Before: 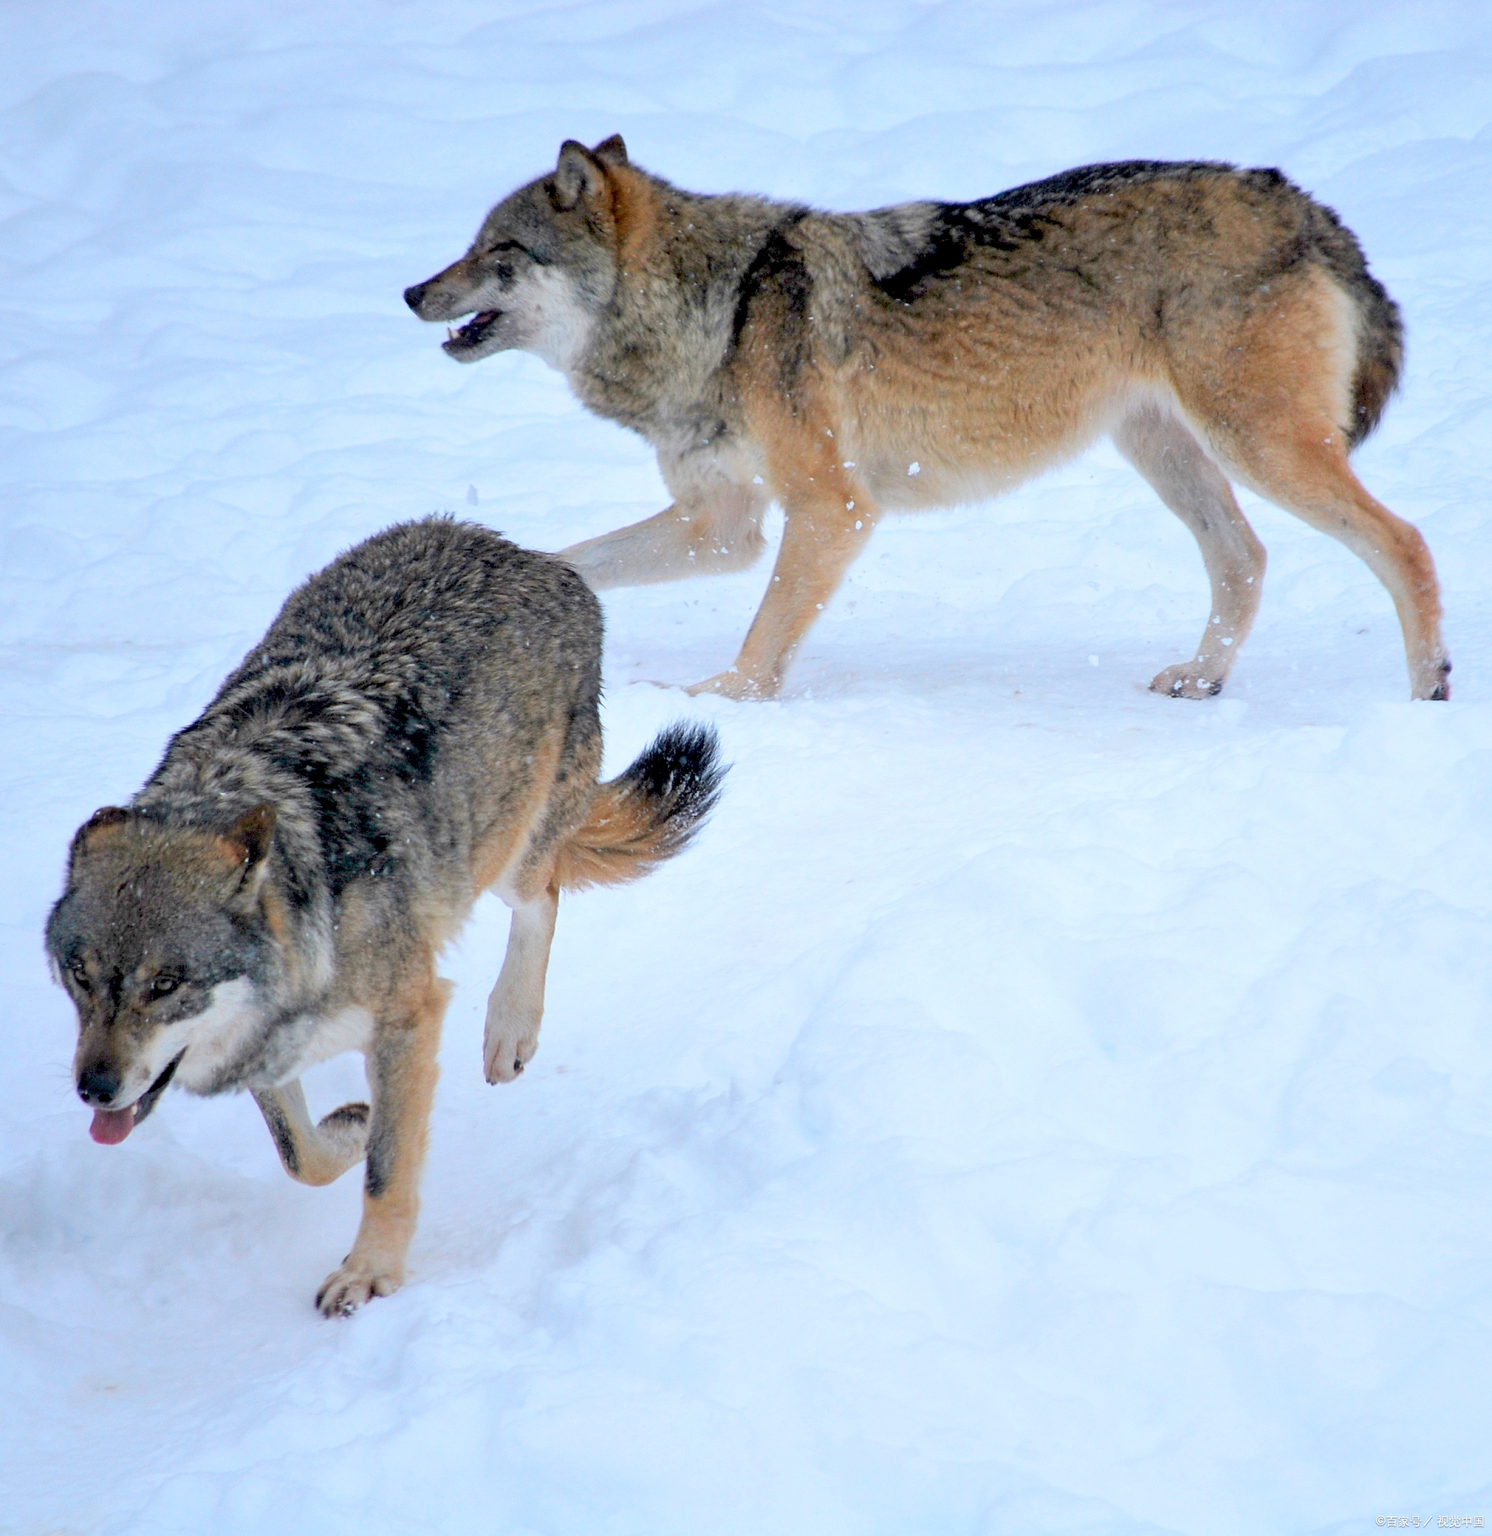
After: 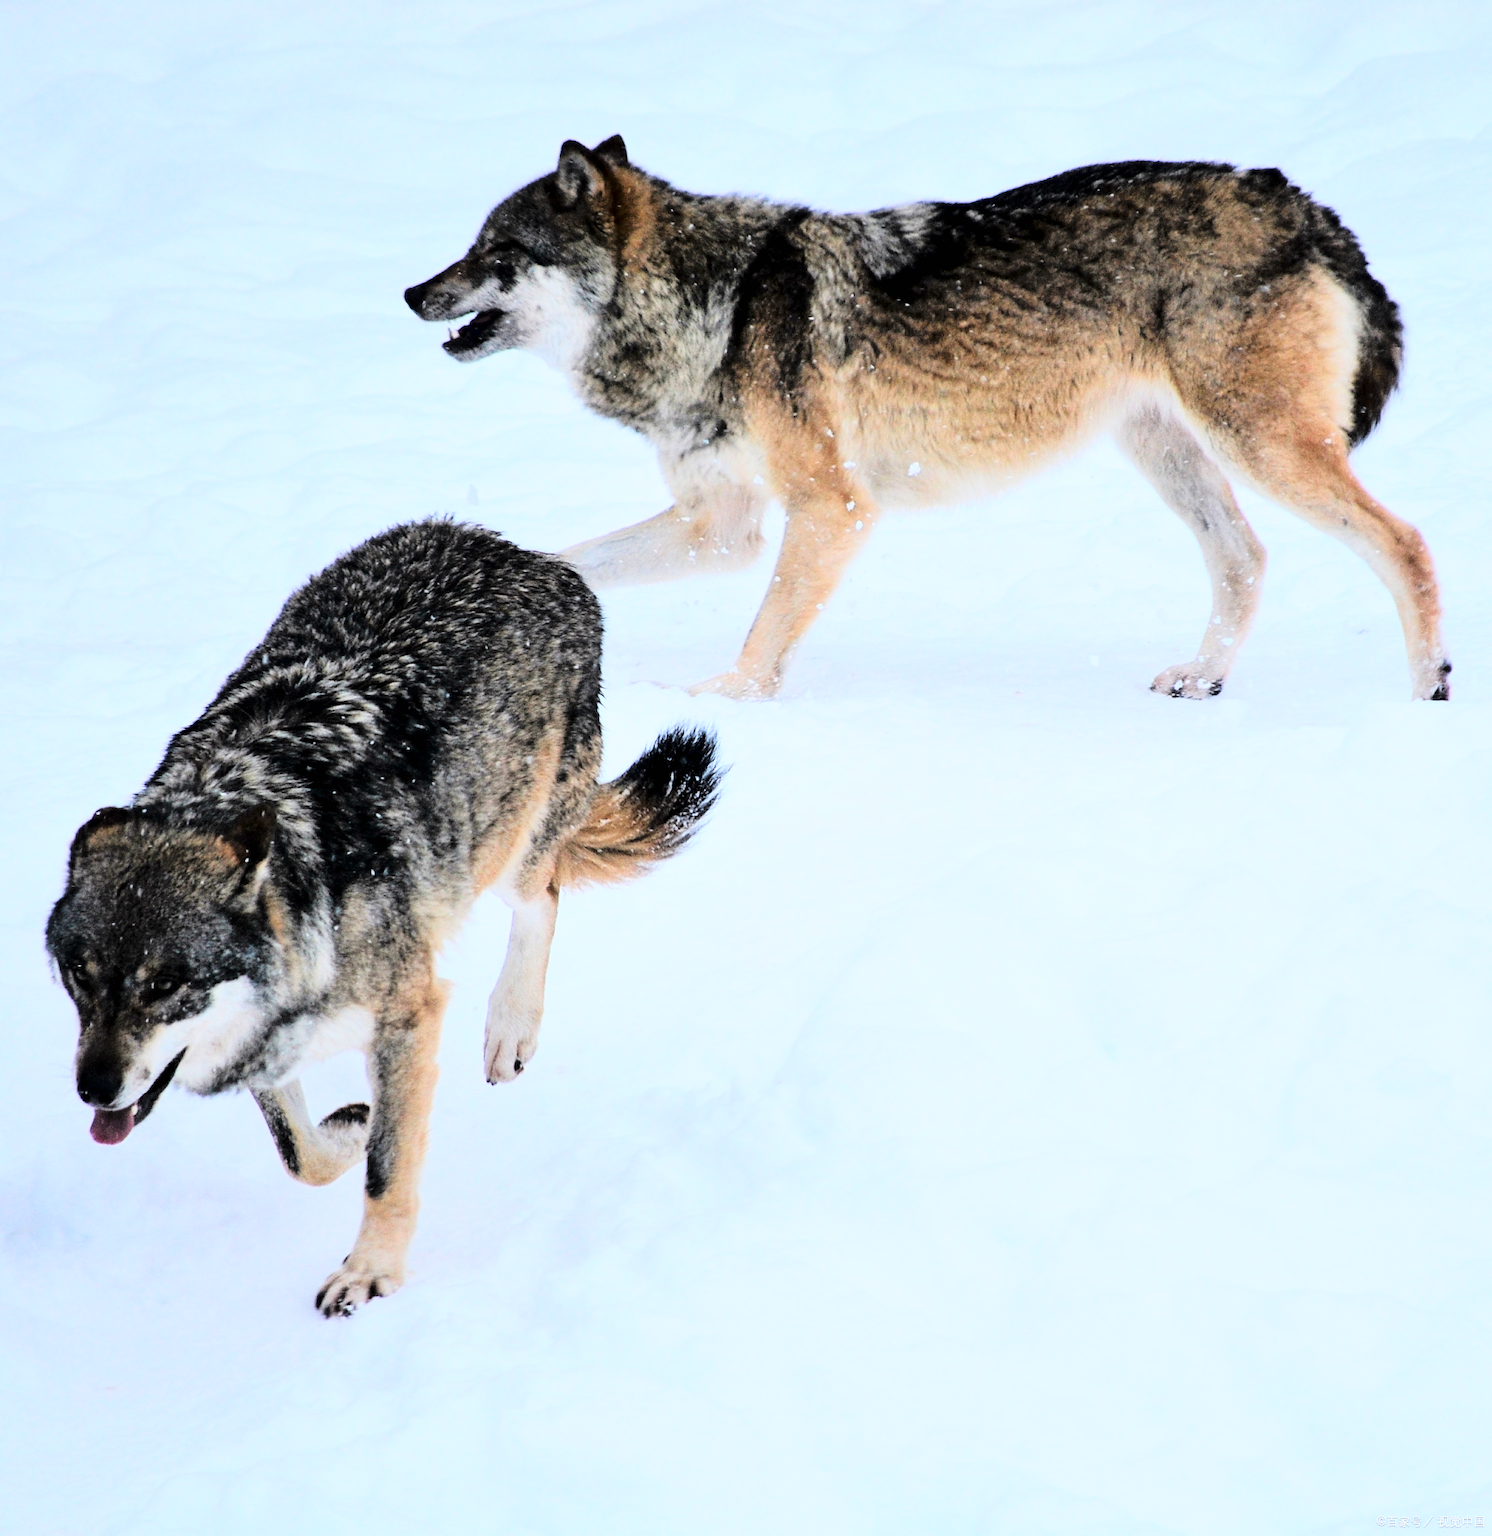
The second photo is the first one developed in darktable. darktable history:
tone curve: curves: ch0 [(0, 0) (0.003, 0.004) (0.011, 0.006) (0.025, 0.008) (0.044, 0.012) (0.069, 0.017) (0.1, 0.021) (0.136, 0.029) (0.177, 0.043) (0.224, 0.062) (0.277, 0.108) (0.335, 0.166) (0.399, 0.301) (0.468, 0.467) (0.543, 0.64) (0.623, 0.803) (0.709, 0.908) (0.801, 0.969) (0.898, 0.988) (1, 1)], color space Lab, linked channels, preserve colors none
filmic rgb: black relative exposure -7.65 EV, white relative exposure 4.56 EV, hardness 3.61
